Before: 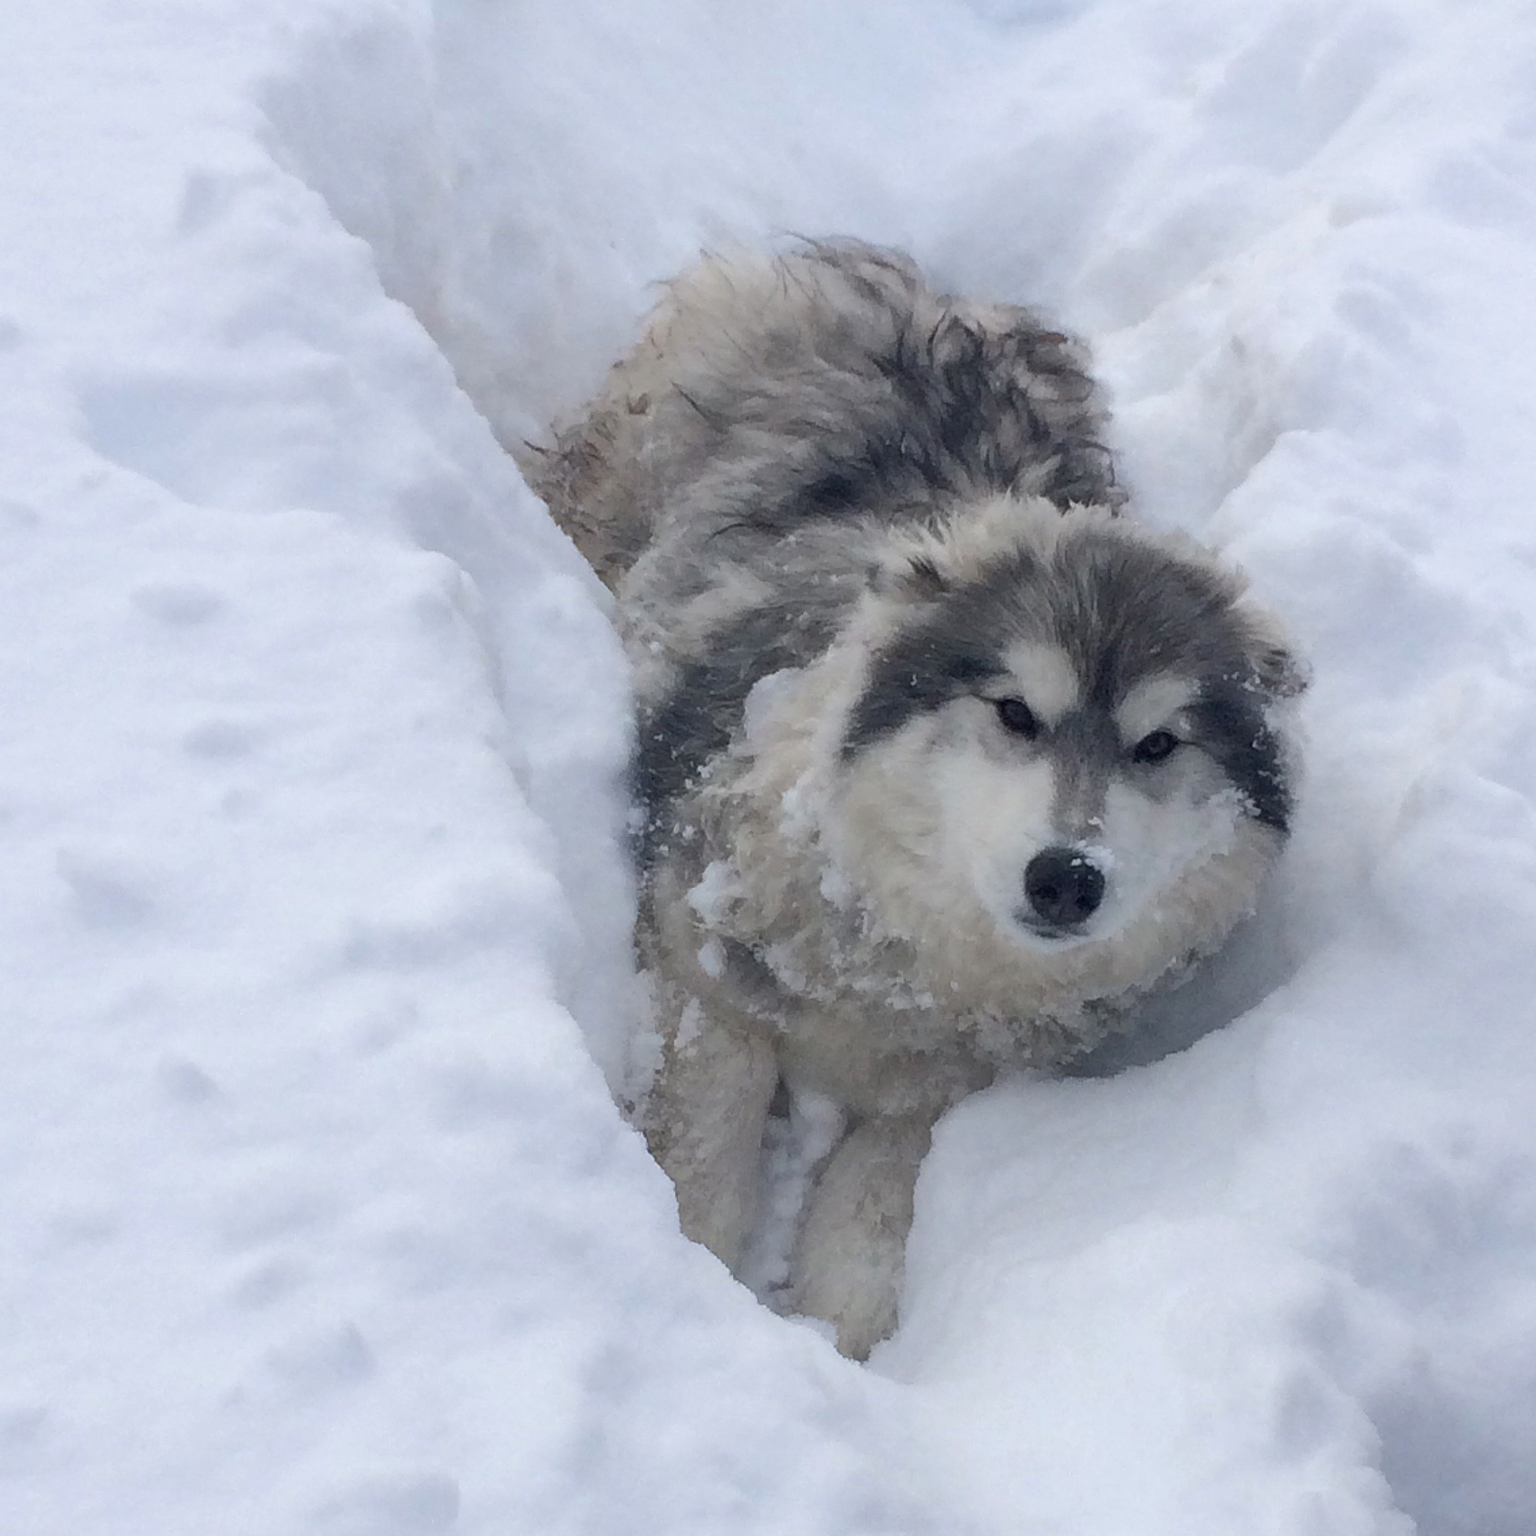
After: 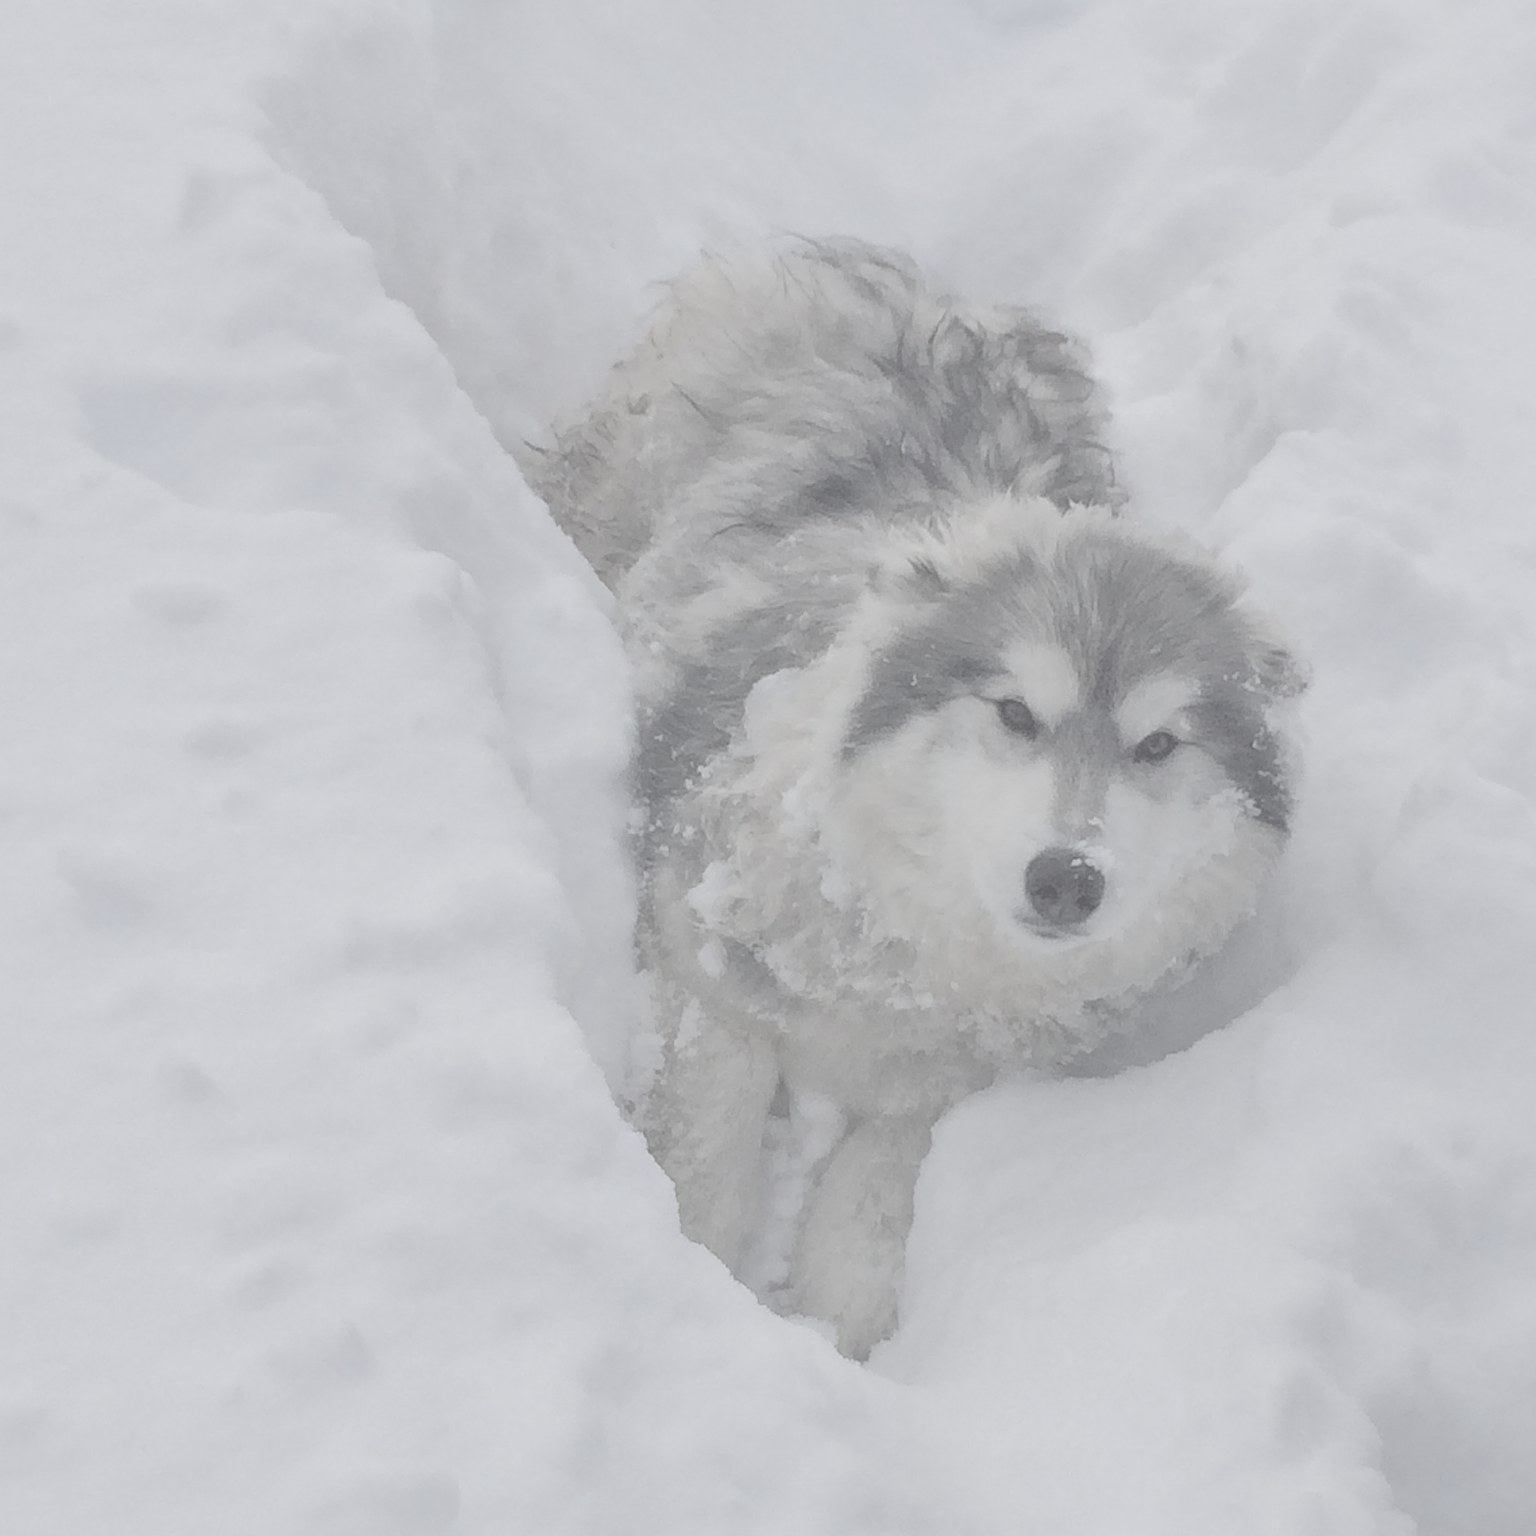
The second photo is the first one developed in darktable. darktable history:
contrast brightness saturation: contrast -0.309, brightness 0.758, saturation -0.776
levels: black 0.067%
shadows and highlights: on, module defaults
